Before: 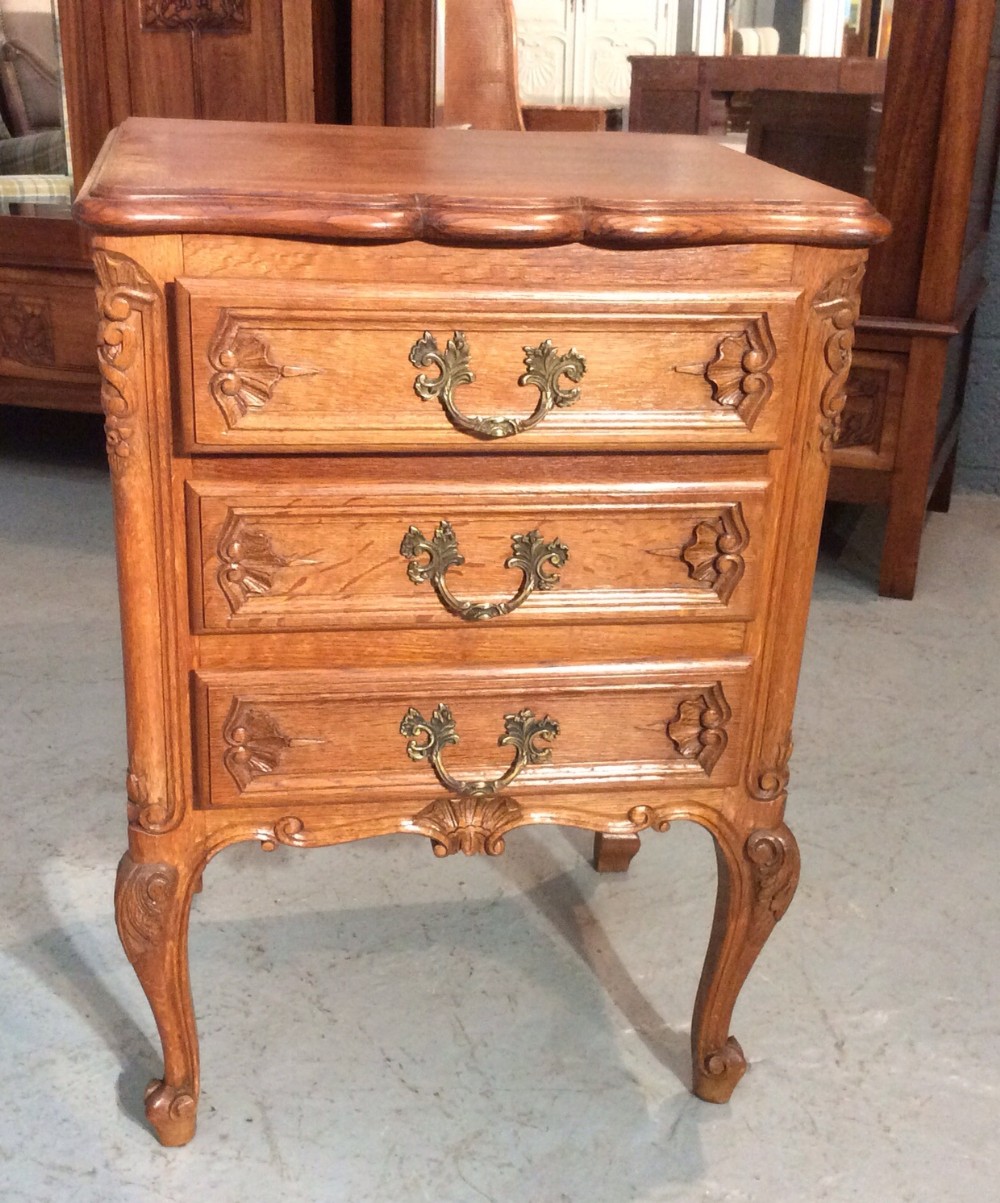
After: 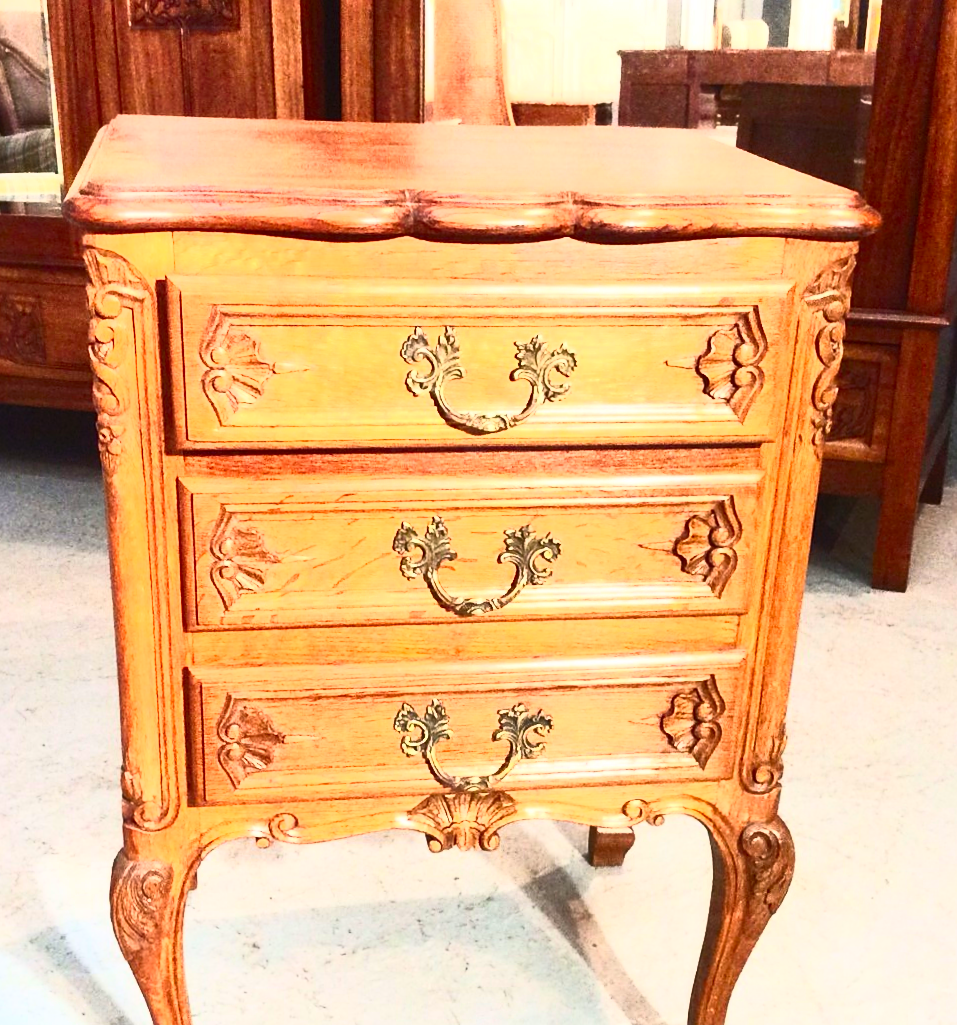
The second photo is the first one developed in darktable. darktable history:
crop and rotate: angle 0.404°, left 0.366%, right 3.051%, bottom 14.065%
sharpen: amount 0.217
contrast brightness saturation: contrast 0.845, brightness 0.587, saturation 0.596
